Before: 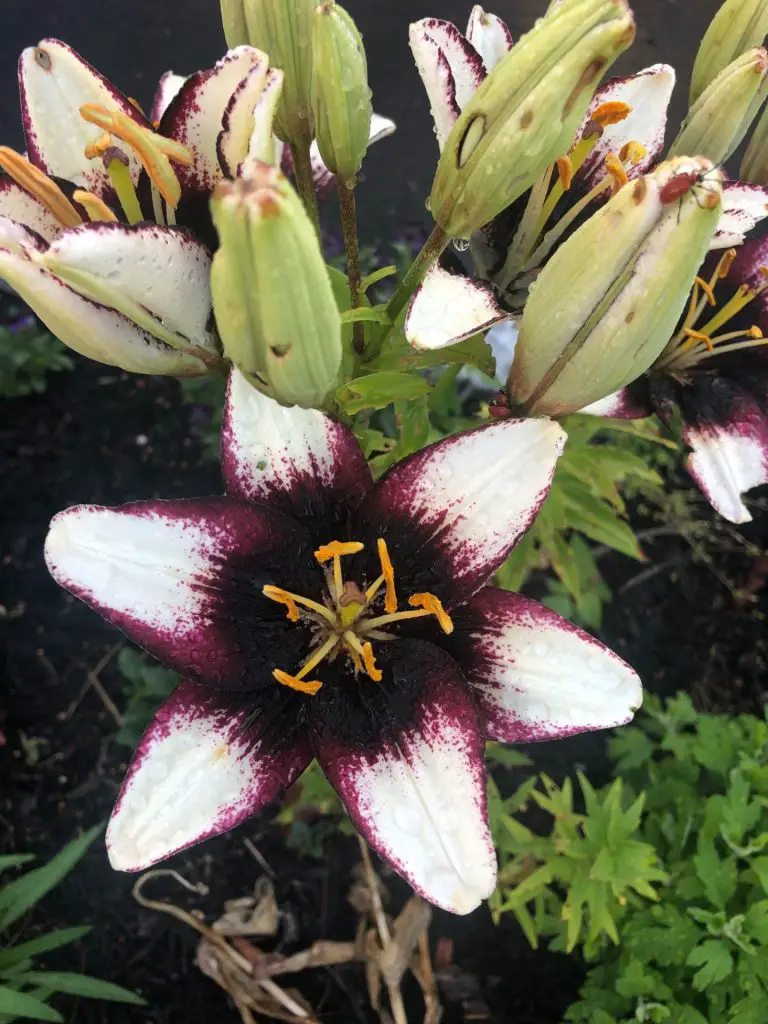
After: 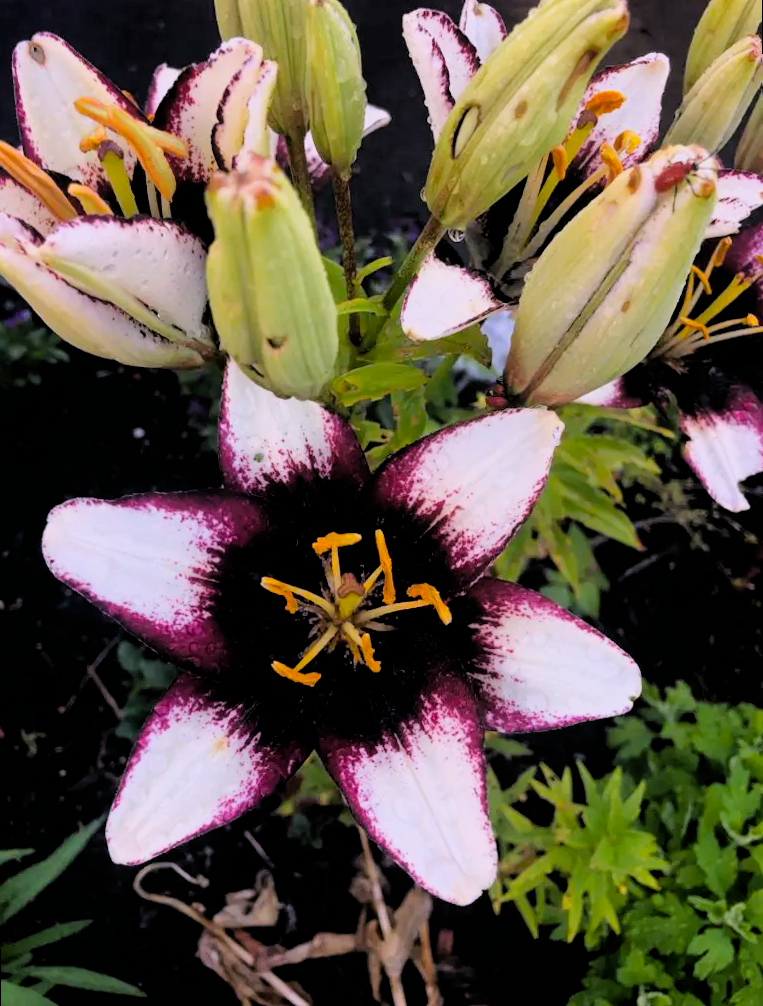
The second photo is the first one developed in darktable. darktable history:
white balance: red 1.066, blue 1.119
rotate and perspective: rotation -0.45°, automatic cropping original format, crop left 0.008, crop right 0.992, crop top 0.012, crop bottom 0.988
color balance rgb: perceptual saturation grading › global saturation 20%, global vibrance 20%
filmic rgb: black relative exposure -3.86 EV, white relative exposure 3.48 EV, hardness 2.63, contrast 1.103
